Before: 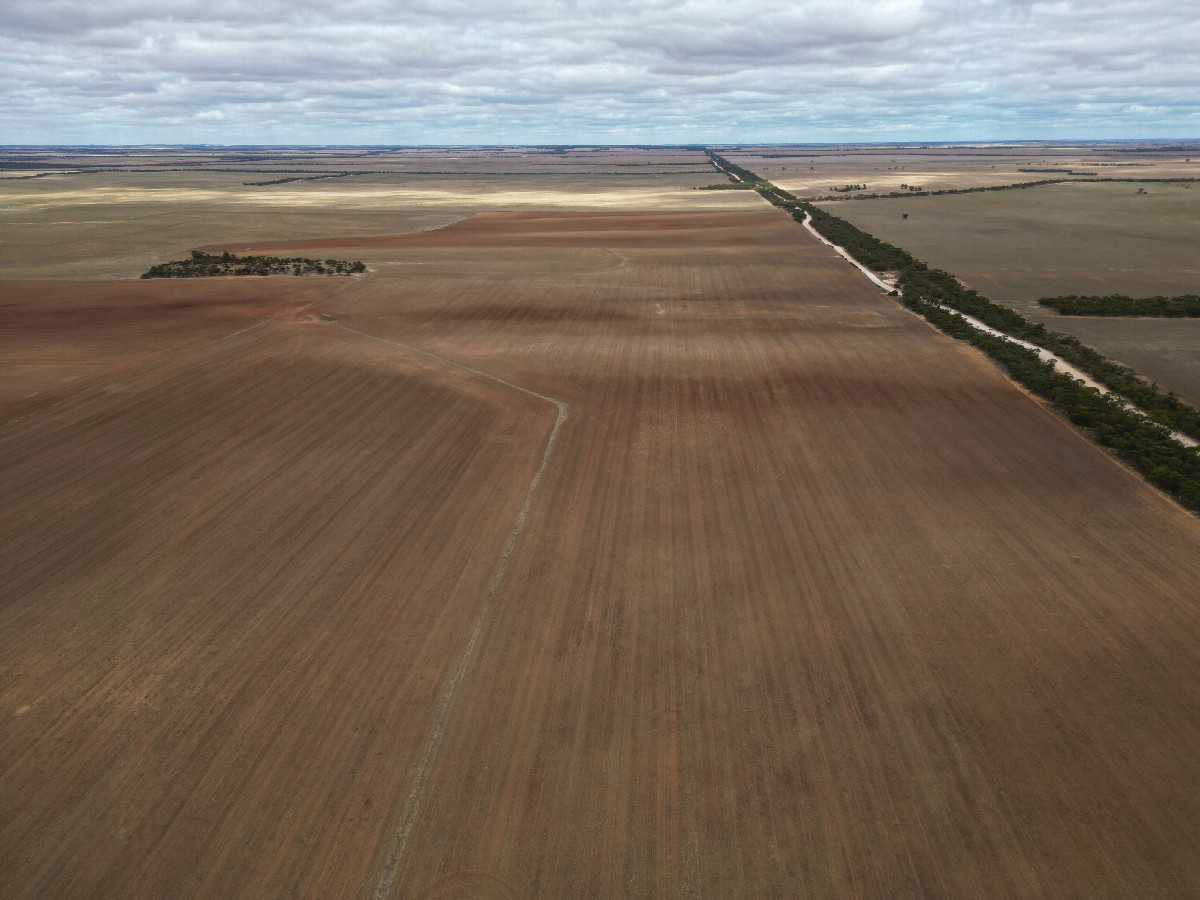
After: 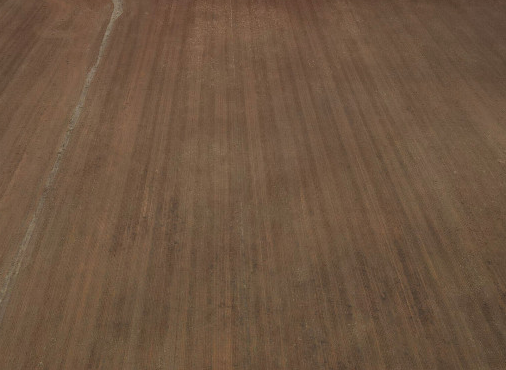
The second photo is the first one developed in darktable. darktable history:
crop: left 37.097%, top 45.107%, right 20.733%, bottom 13.749%
